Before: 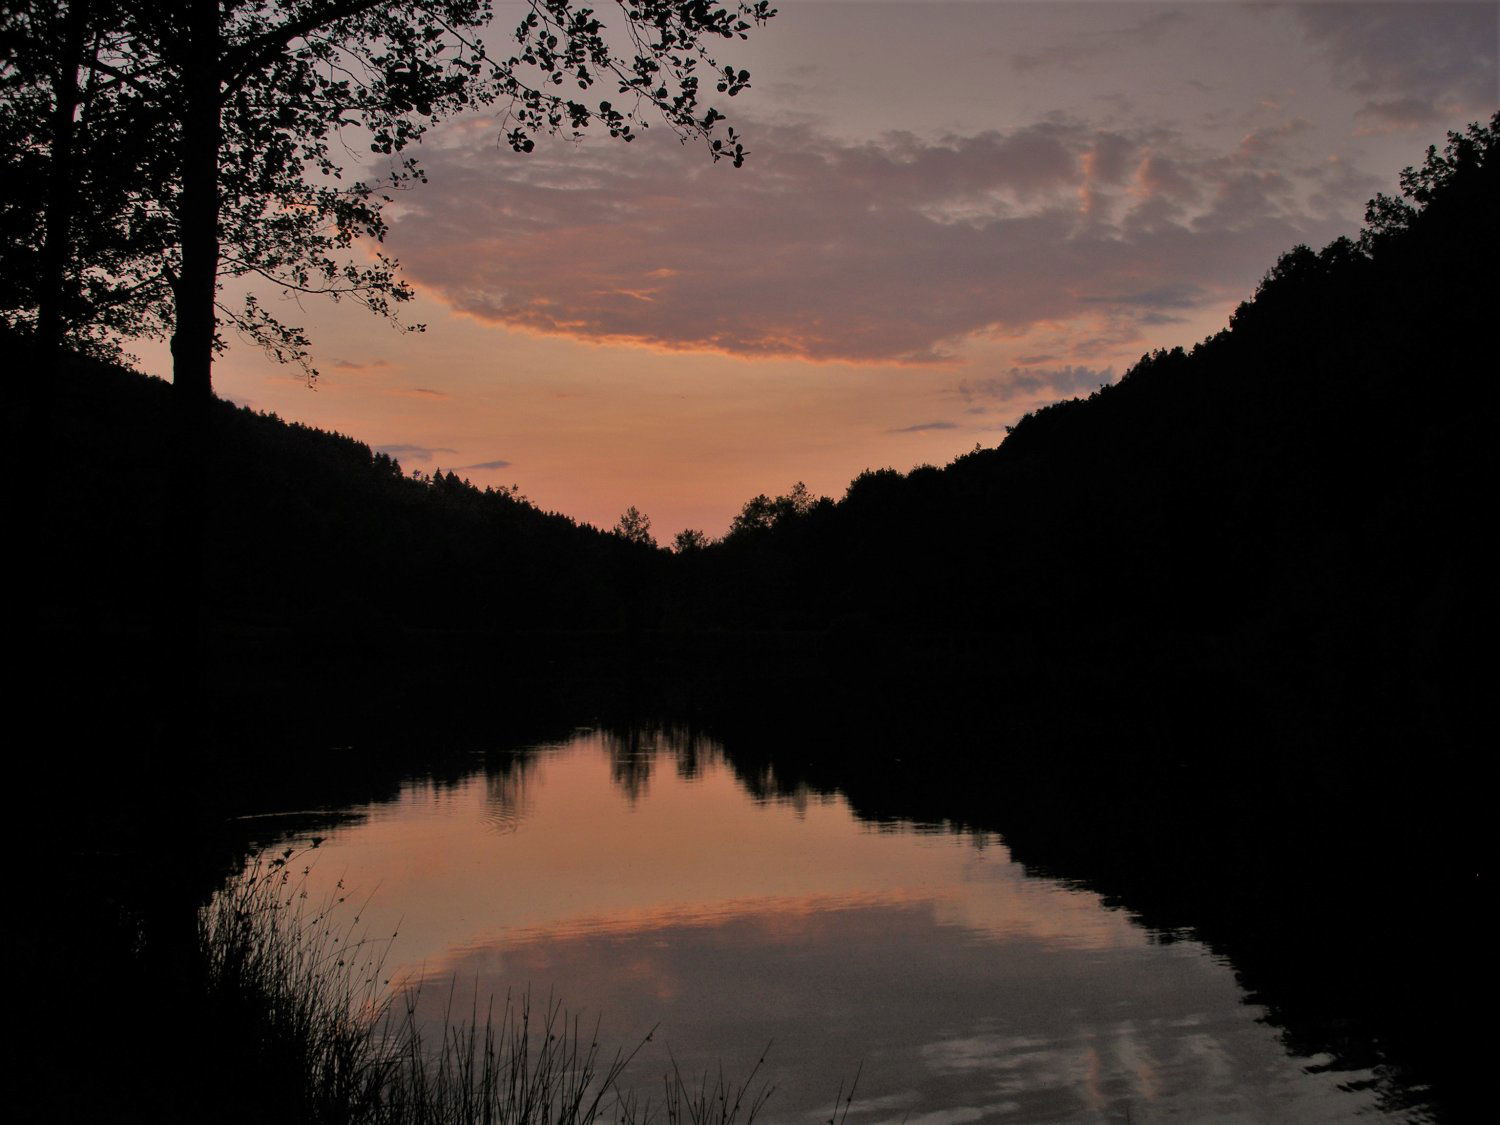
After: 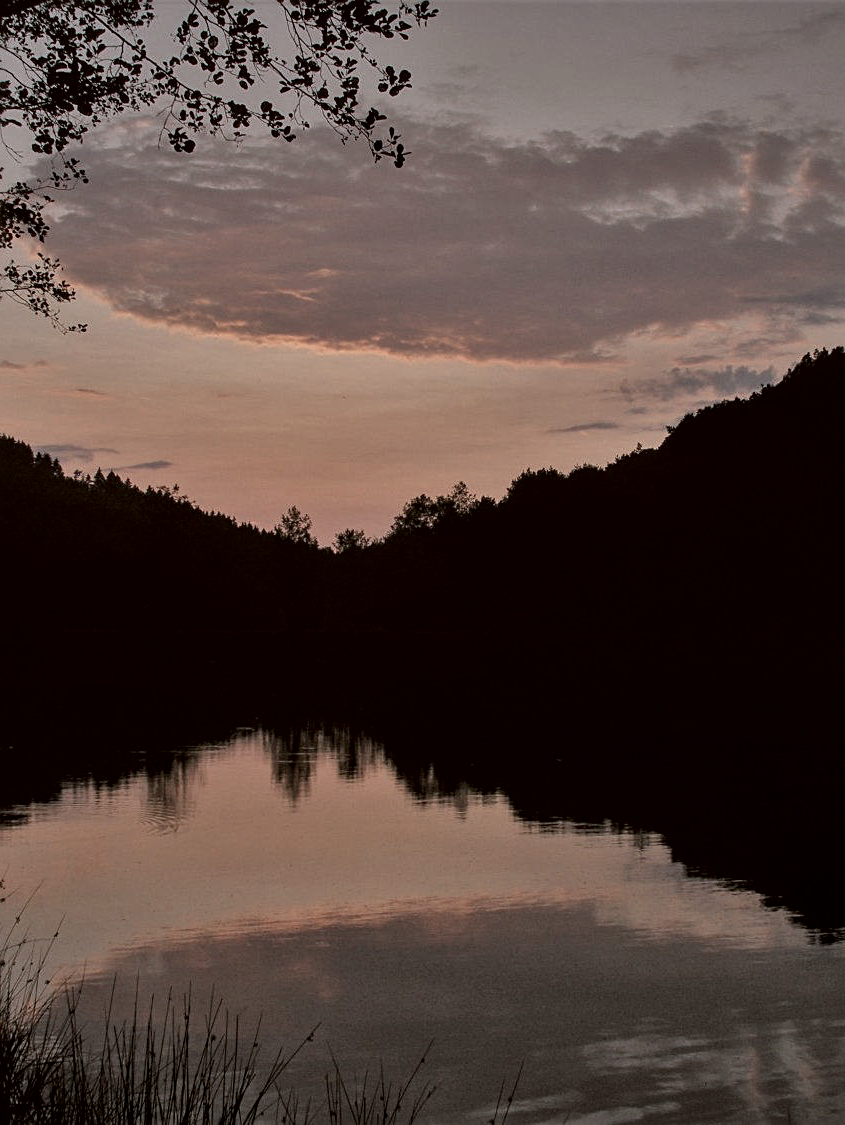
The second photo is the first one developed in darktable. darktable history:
contrast brightness saturation: contrast 0.098, saturation -0.356
color correction: highlights a* -3.4, highlights b* -6.24, shadows a* 3.03, shadows b* 5.43
crop and rotate: left 22.663%, right 20.993%
local contrast: on, module defaults
tone equalizer: edges refinement/feathering 500, mask exposure compensation -1.57 EV, preserve details guided filter
sharpen: radius 2.13, amount 0.389, threshold 0.118
